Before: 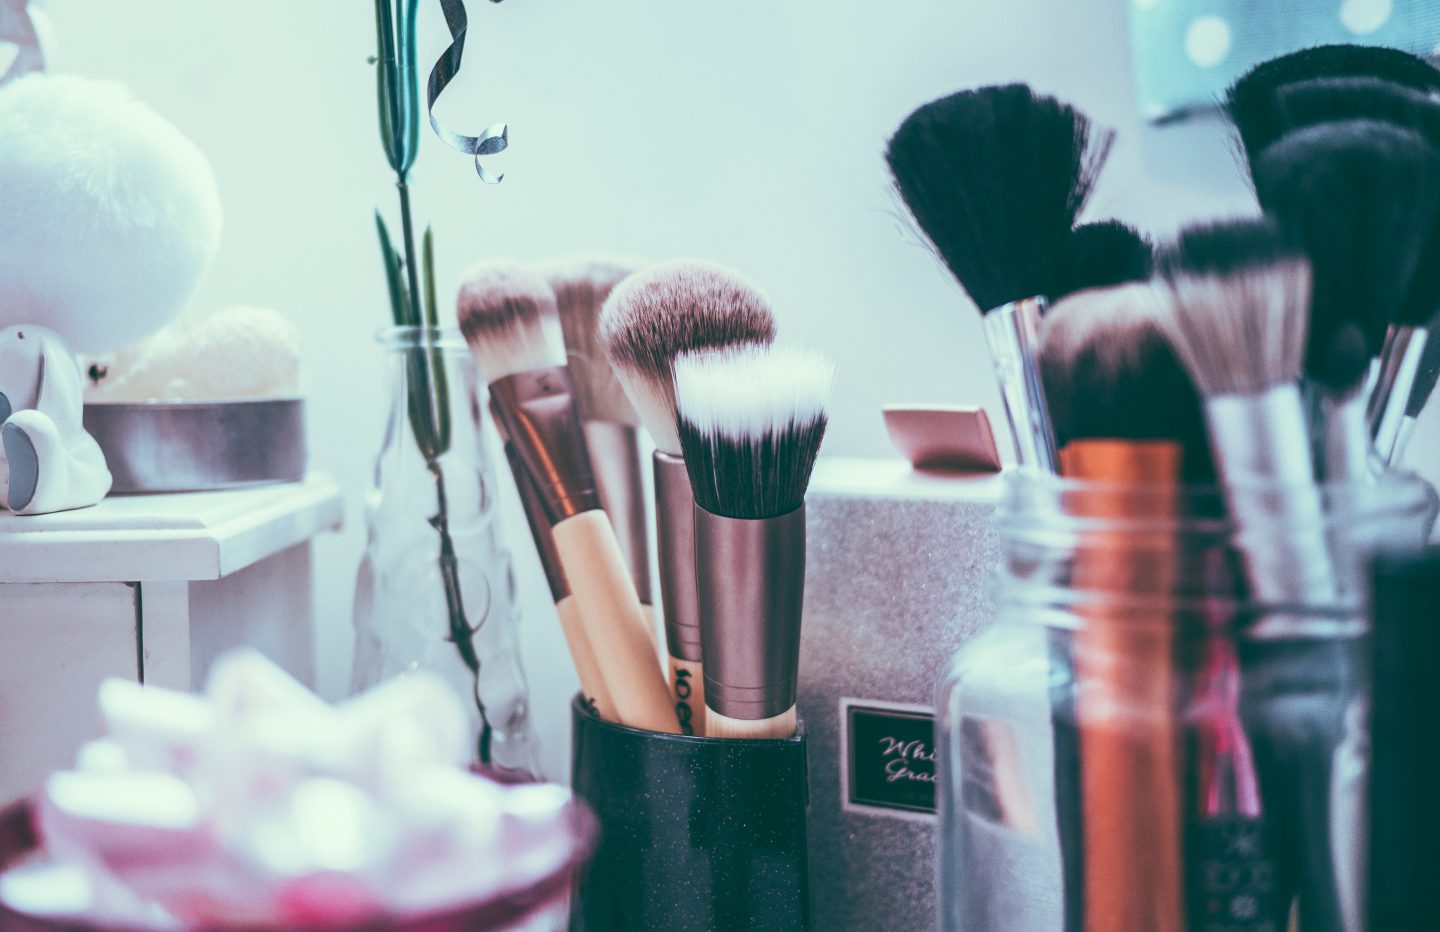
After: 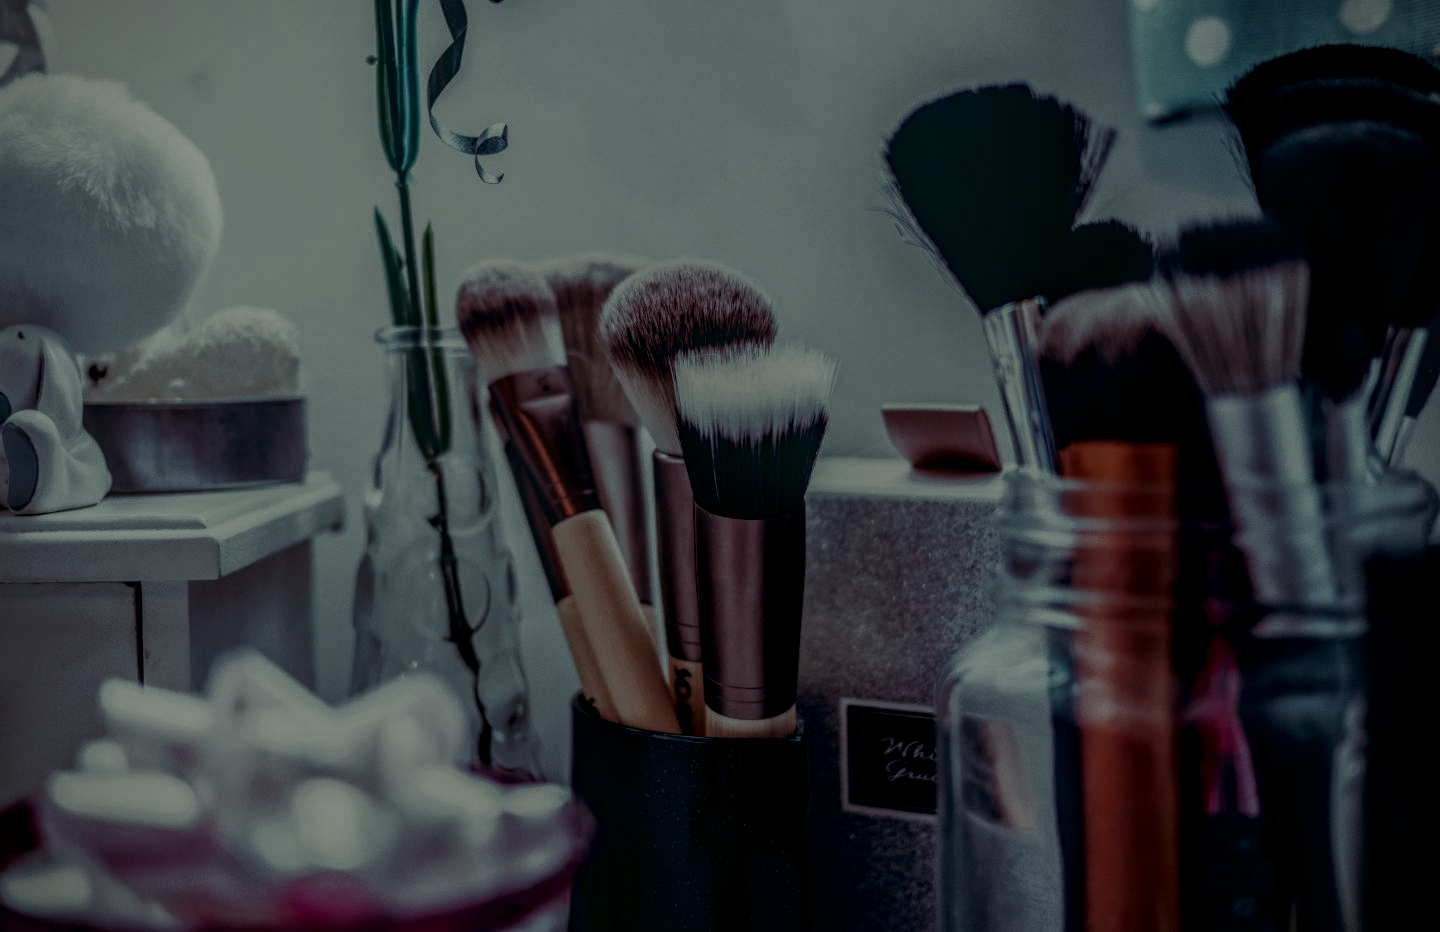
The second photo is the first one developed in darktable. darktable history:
tone curve: curves: ch0 [(0, 0) (0.003, 0.005) (0.011, 0.007) (0.025, 0.009) (0.044, 0.013) (0.069, 0.017) (0.1, 0.02) (0.136, 0.029) (0.177, 0.052) (0.224, 0.086) (0.277, 0.129) (0.335, 0.188) (0.399, 0.256) (0.468, 0.361) (0.543, 0.526) (0.623, 0.696) (0.709, 0.784) (0.801, 0.85) (0.898, 0.882) (1, 1)], color space Lab, independent channels, preserve colors none
exposure: exposure -1.955 EV, compensate highlight preservation false
base curve: preserve colors none
local contrast: highlights 20%, shadows 27%, detail 199%, midtone range 0.2
vignetting: fall-off start 88.91%, fall-off radius 43.19%, brightness -0.464, saturation -0.306, width/height ratio 1.166
